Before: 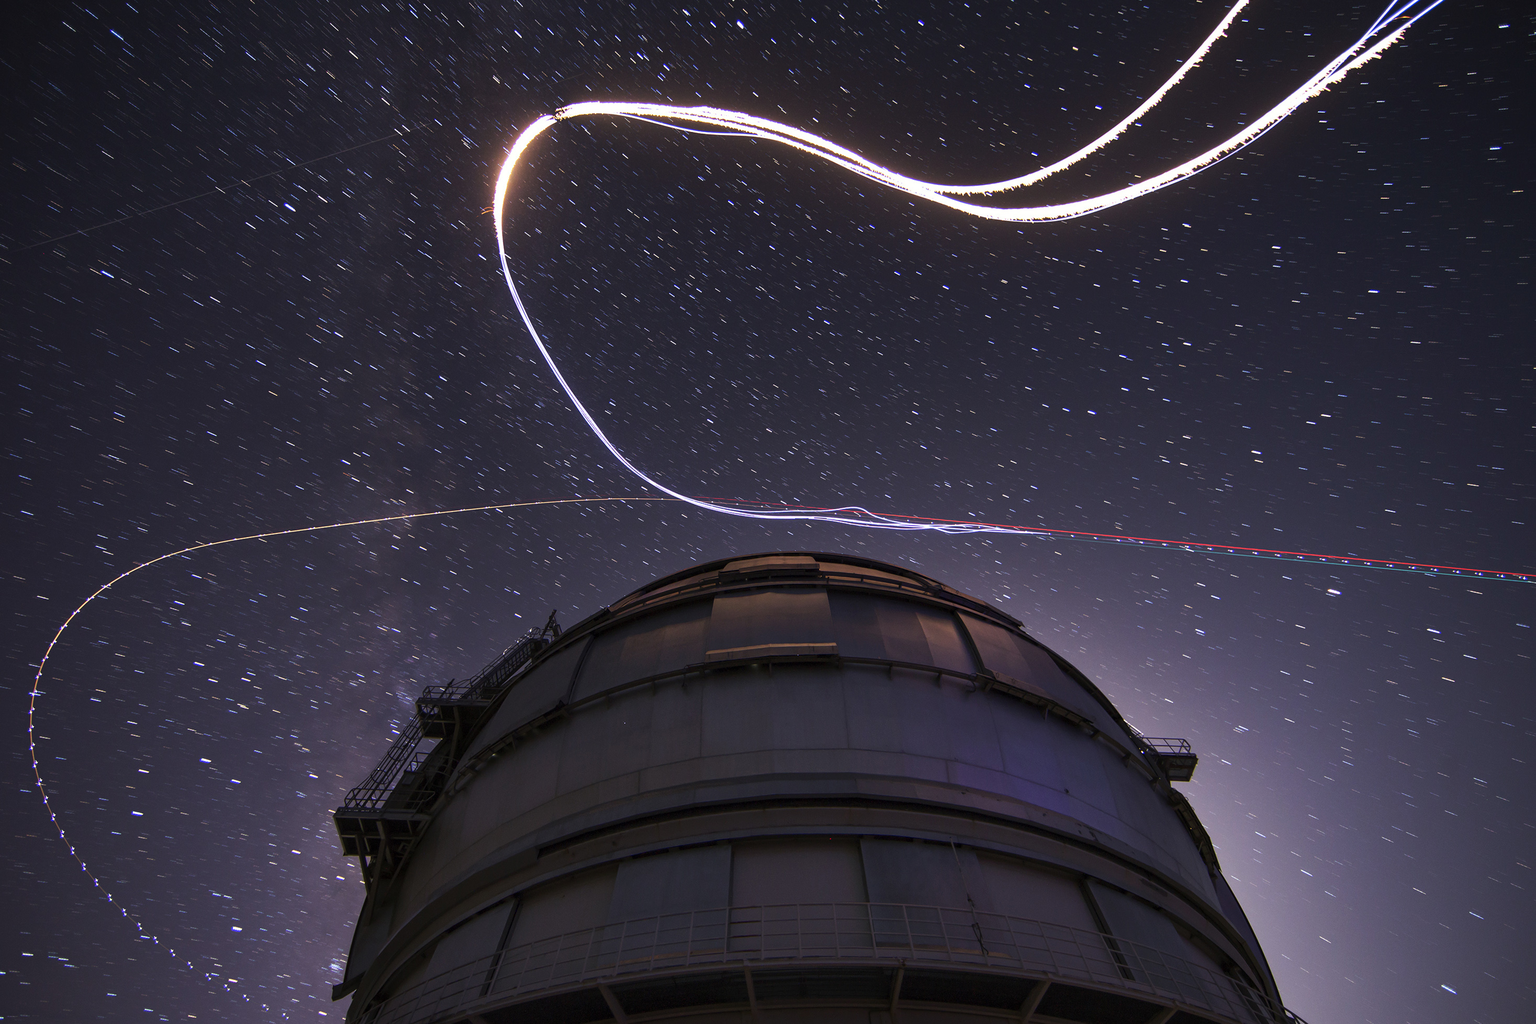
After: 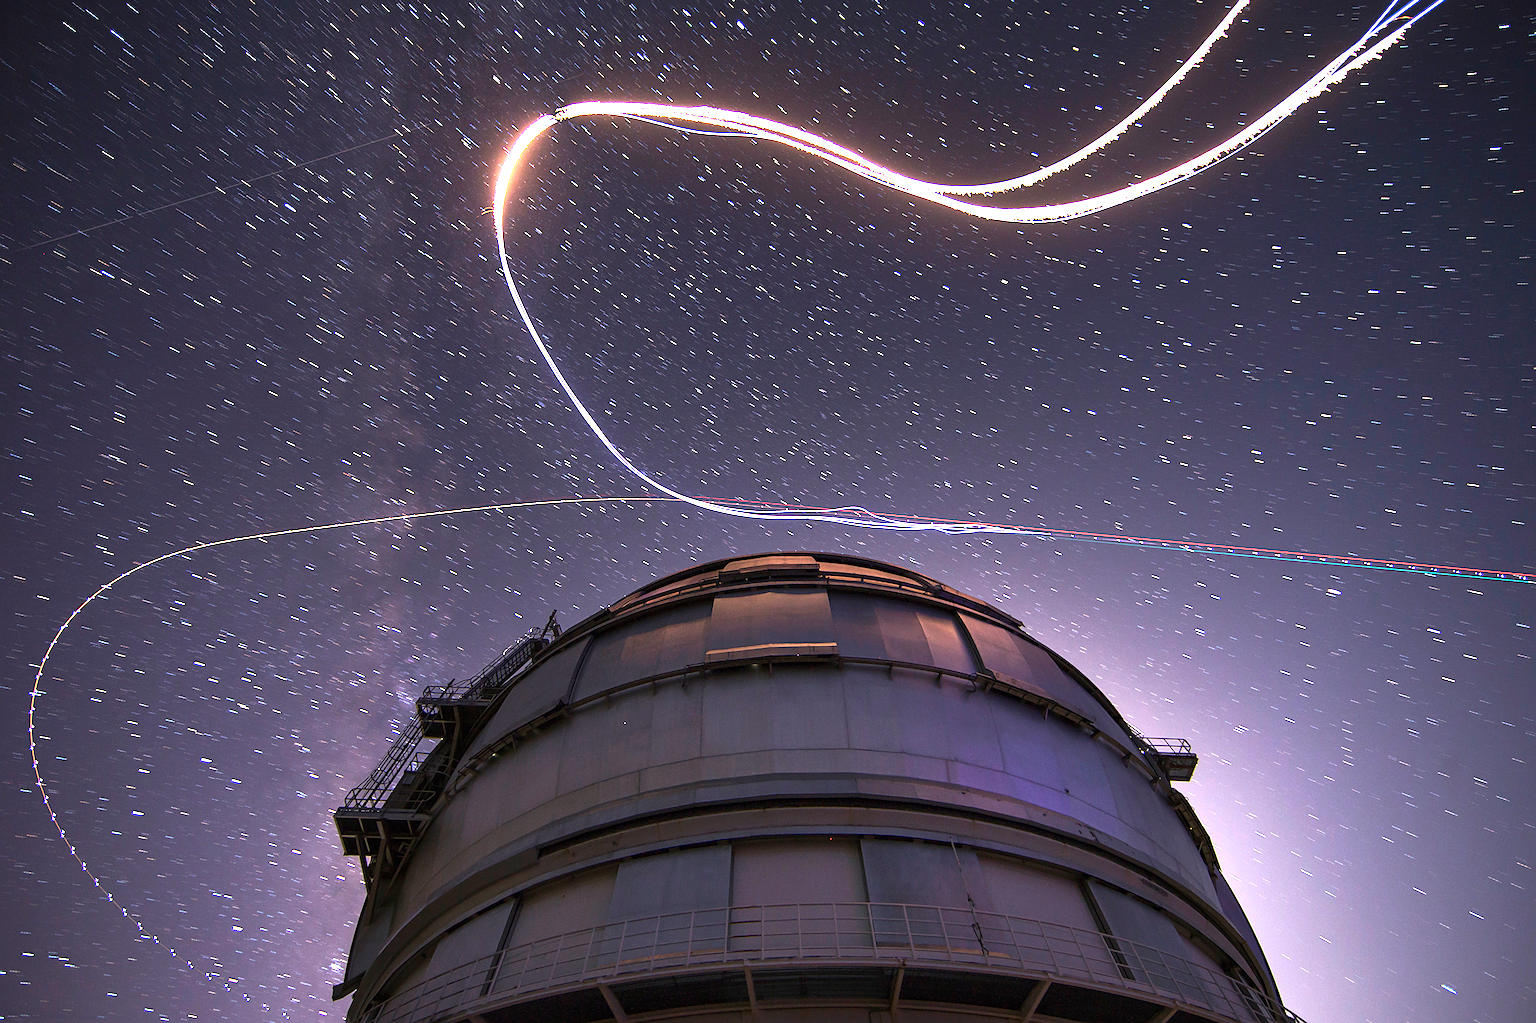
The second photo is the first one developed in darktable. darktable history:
exposure: black level correction 0, exposure 1.458 EV, compensate highlight preservation false
sharpen: on, module defaults
tone curve: curves: ch0 [(0, 0) (0.003, 0.003) (0.011, 0.012) (0.025, 0.026) (0.044, 0.046) (0.069, 0.072) (0.1, 0.104) (0.136, 0.141) (0.177, 0.184) (0.224, 0.233) (0.277, 0.288) (0.335, 0.348) (0.399, 0.414) (0.468, 0.486) (0.543, 0.564) (0.623, 0.647) (0.709, 0.736) (0.801, 0.831) (0.898, 0.921) (1, 1)], color space Lab, linked channels, preserve colors none
color calibration: illuminant same as pipeline (D50), adaptation XYZ, x 0.345, y 0.357, temperature 5014.51 K
